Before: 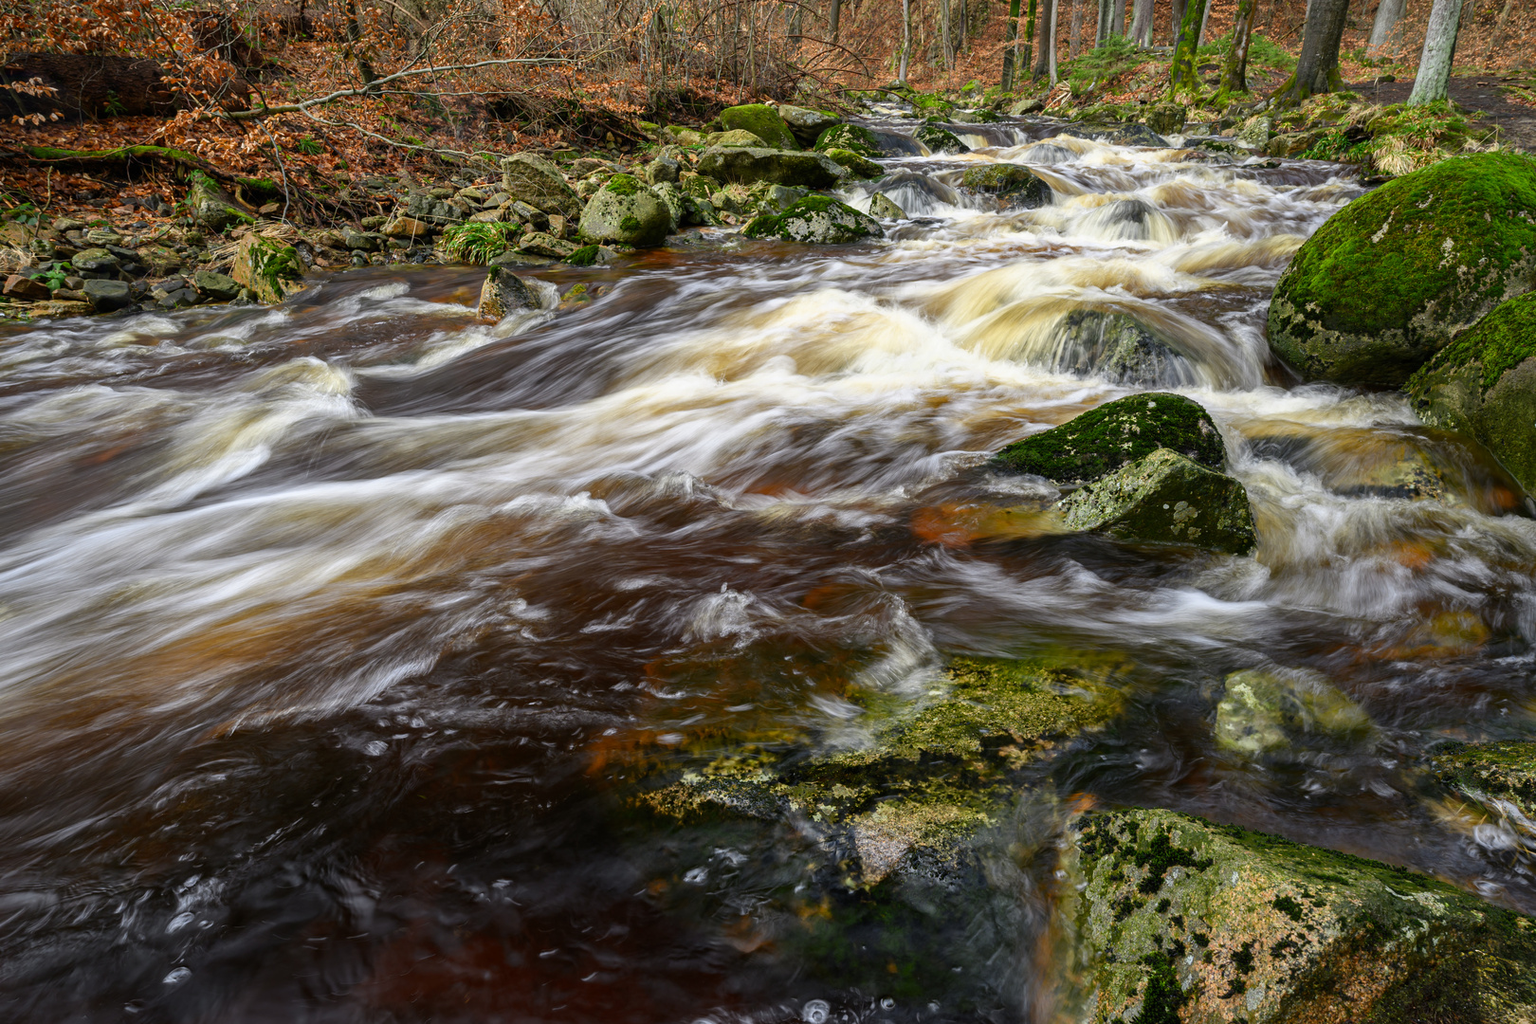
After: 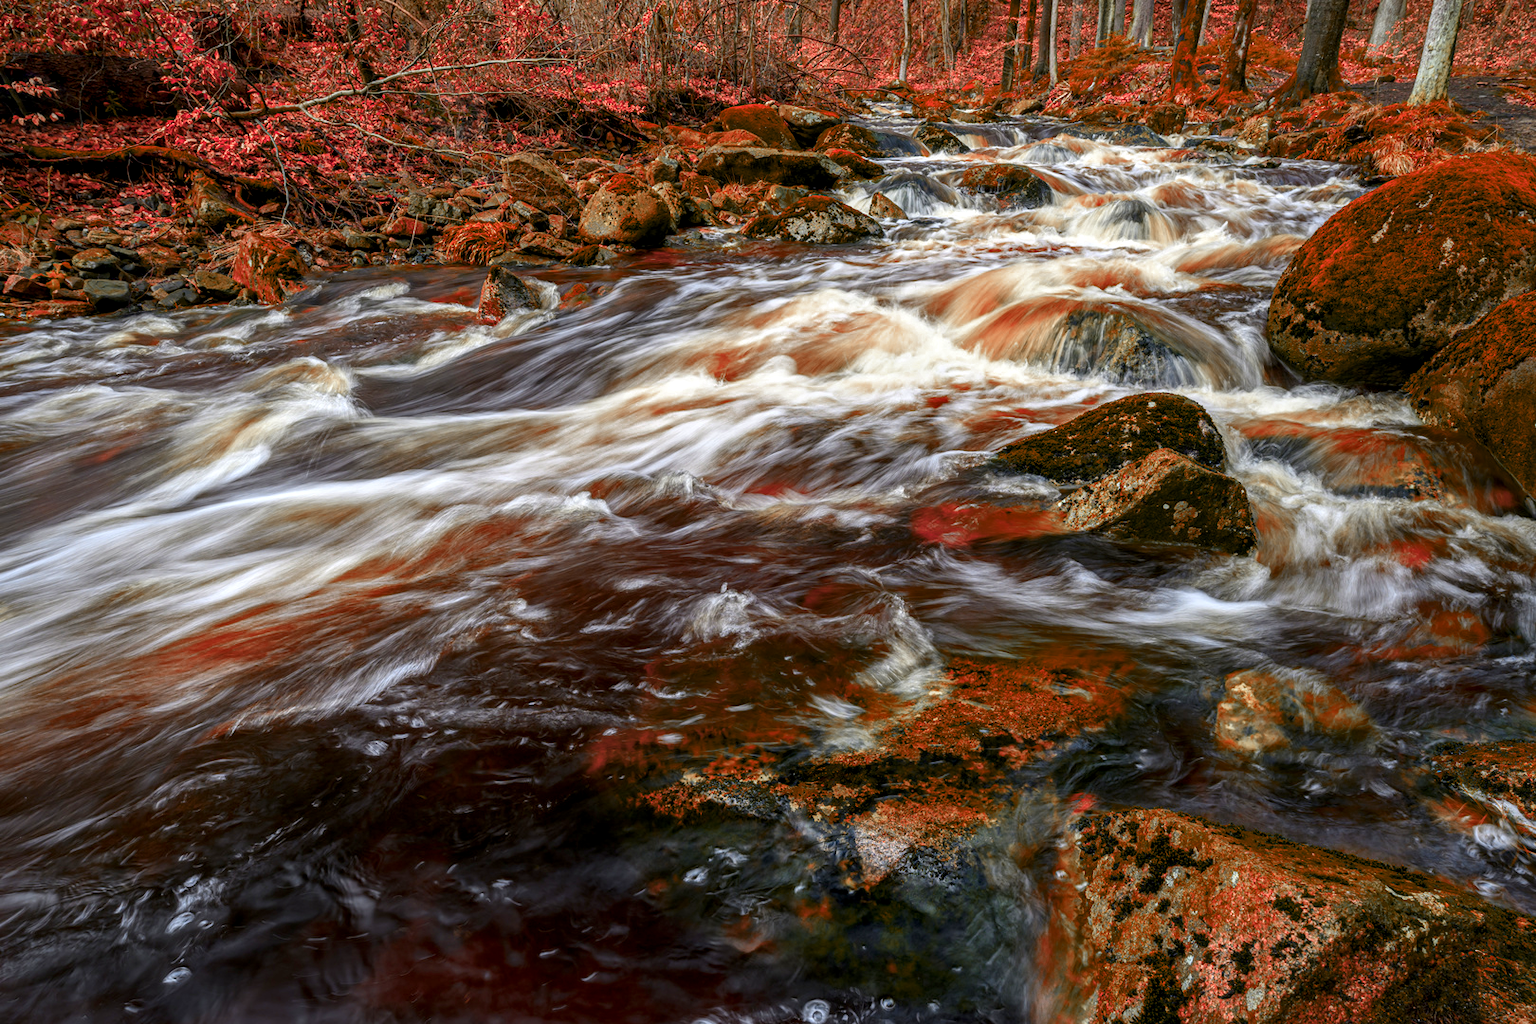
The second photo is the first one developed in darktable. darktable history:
local contrast: detail 130%
color balance rgb: linear chroma grading › global chroma 15%, perceptual saturation grading › global saturation 30%
color zones: curves: ch0 [(0.006, 0.385) (0.143, 0.563) (0.243, 0.321) (0.352, 0.464) (0.516, 0.456) (0.625, 0.5) (0.75, 0.5) (0.875, 0.5)]; ch1 [(0, 0.5) (0.134, 0.504) (0.246, 0.463) (0.421, 0.515) (0.5, 0.56) (0.625, 0.5) (0.75, 0.5) (0.875, 0.5)]; ch2 [(0, 0.5) (0.131, 0.426) (0.307, 0.289) (0.38, 0.188) (0.513, 0.216) (0.625, 0.548) (0.75, 0.468) (0.838, 0.396) (0.971, 0.311)]
